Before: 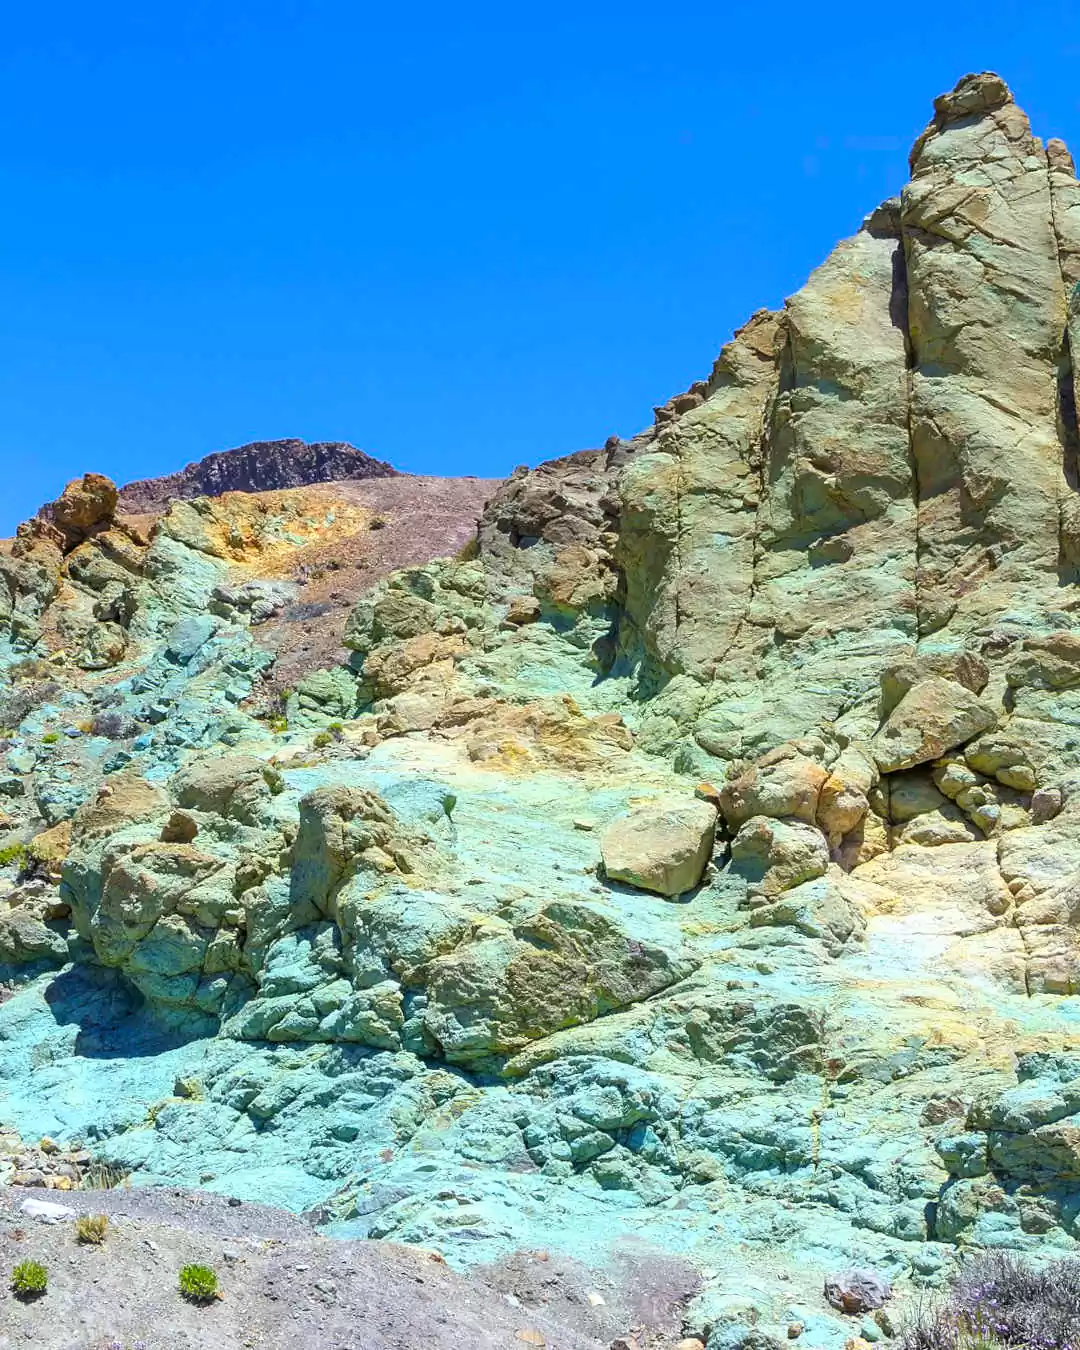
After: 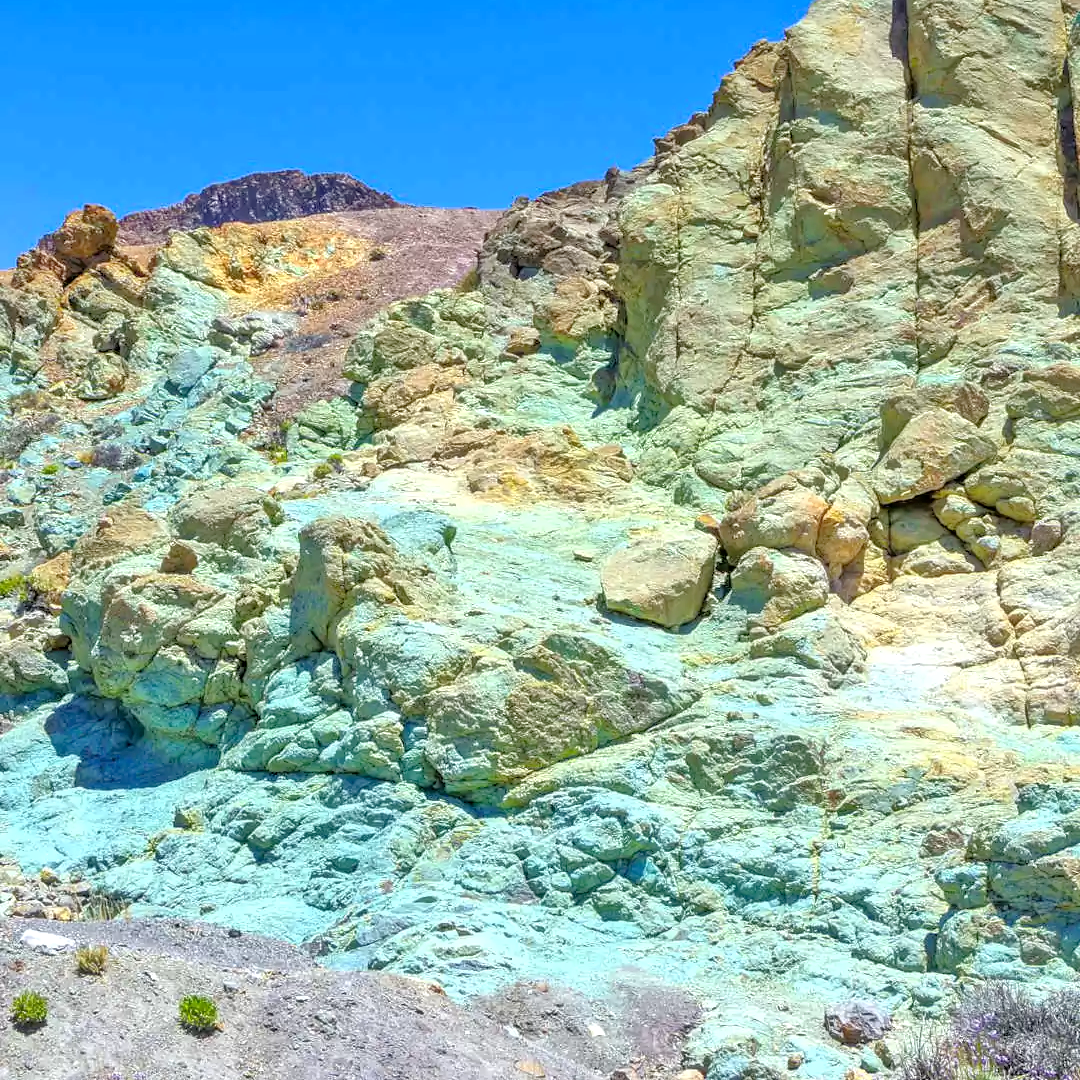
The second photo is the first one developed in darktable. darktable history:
exposure: compensate highlight preservation false
crop and rotate: top 19.998%
local contrast: on, module defaults
tone equalizer: -7 EV 0.15 EV, -6 EV 0.6 EV, -5 EV 1.15 EV, -4 EV 1.33 EV, -3 EV 1.15 EV, -2 EV 0.6 EV, -1 EV 0.15 EV, mask exposure compensation -0.5 EV
